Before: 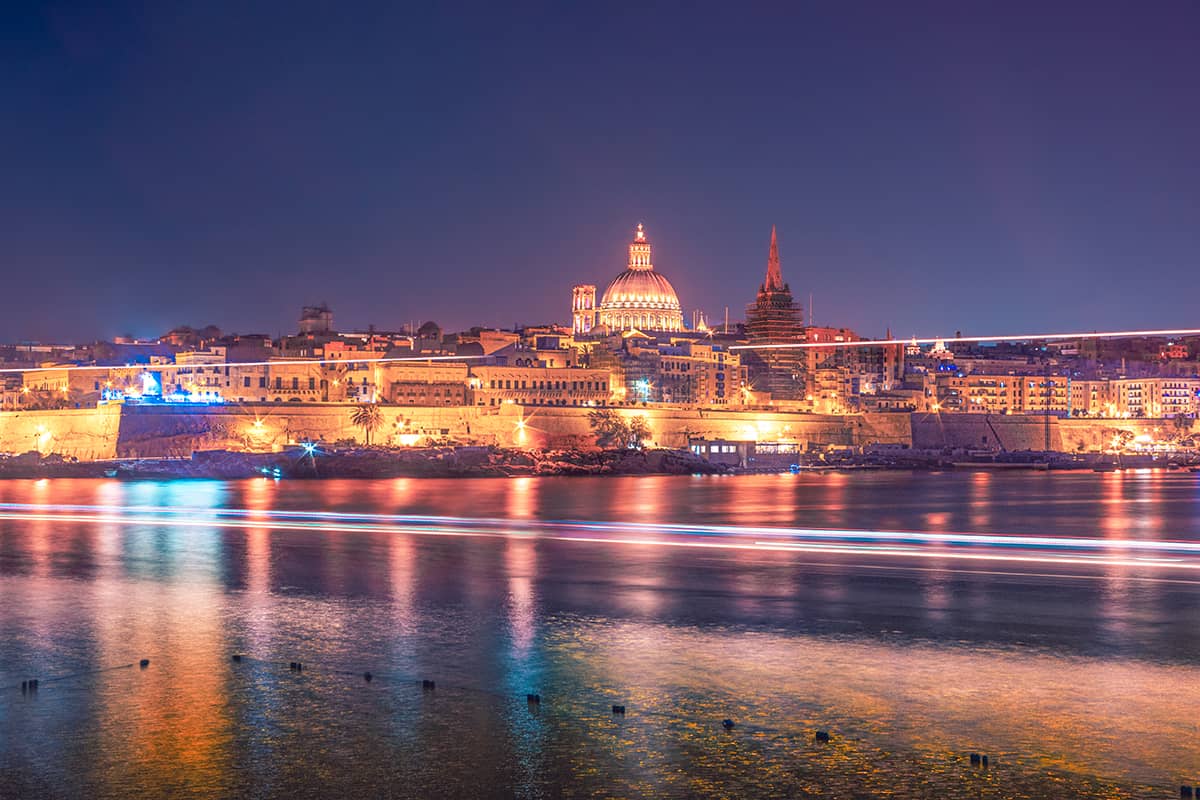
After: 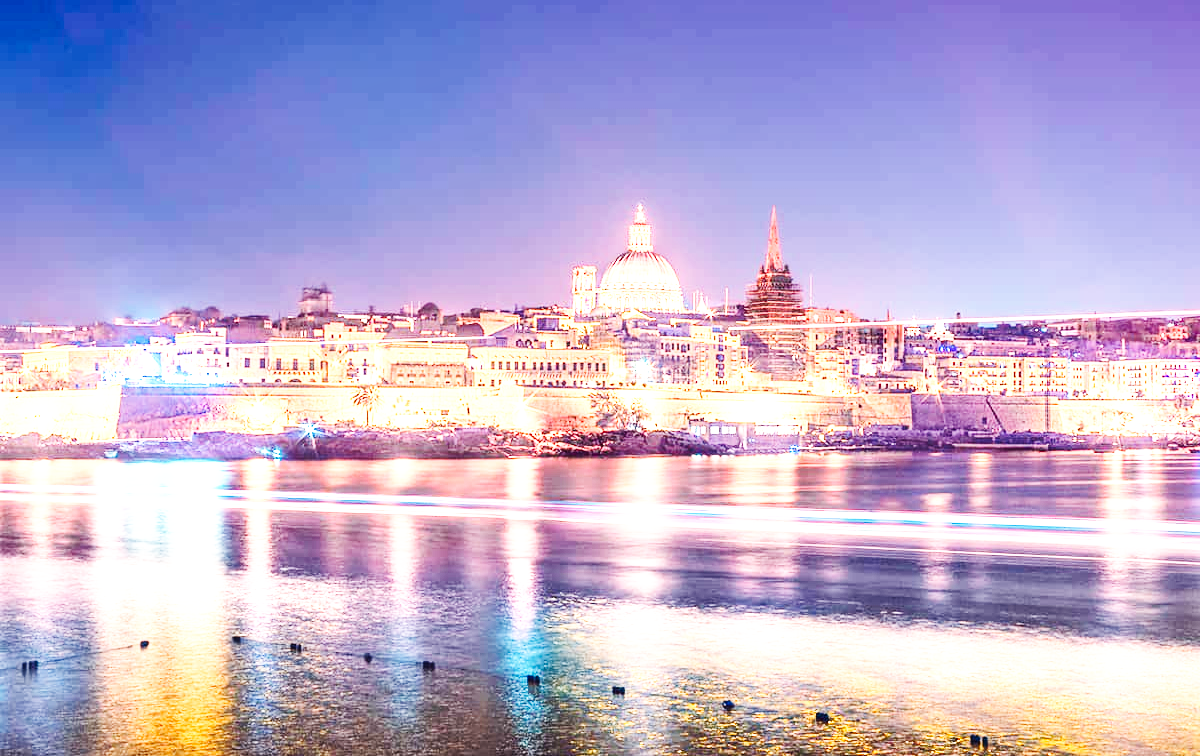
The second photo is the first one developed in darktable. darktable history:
exposure: exposure 1 EV, compensate highlight preservation false
shadows and highlights: shadows 52.34, highlights -28.23, soften with gaussian
tone equalizer: -8 EV -0.417 EV, -7 EV -0.389 EV, -6 EV -0.333 EV, -5 EV -0.222 EV, -3 EV 0.222 EV, -2 EV 0.333 EV, -1 EV 0.389 EV, +0 EV 0.417 EV, edges refinement/feathering 500, mask exposure compensation -1.57 EV, preserve details no
color correction: saturation 0.98
base curve: curves: ch0 [(0, 0.003) (0.001, 0.002) (0.006, 0.004) (0.02, 0.022) (0.048, 0.086) (0.094, 0.234) (0.162, 0.431) (0.258, 0.629) (0.385, 0.8) (0.548, 0.918) (0.751, 0.988) (1, 1)], preserve colors none
crop and rotate: top 2.479%, bottom 3.018%
